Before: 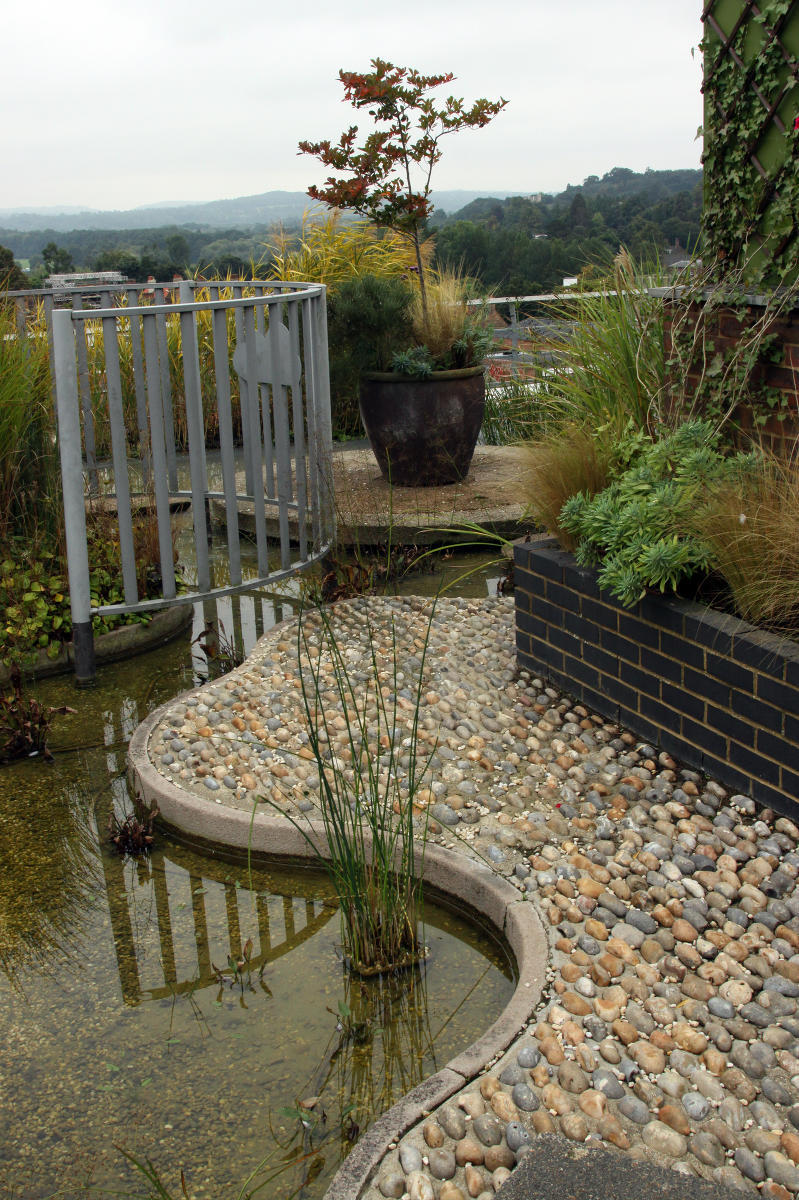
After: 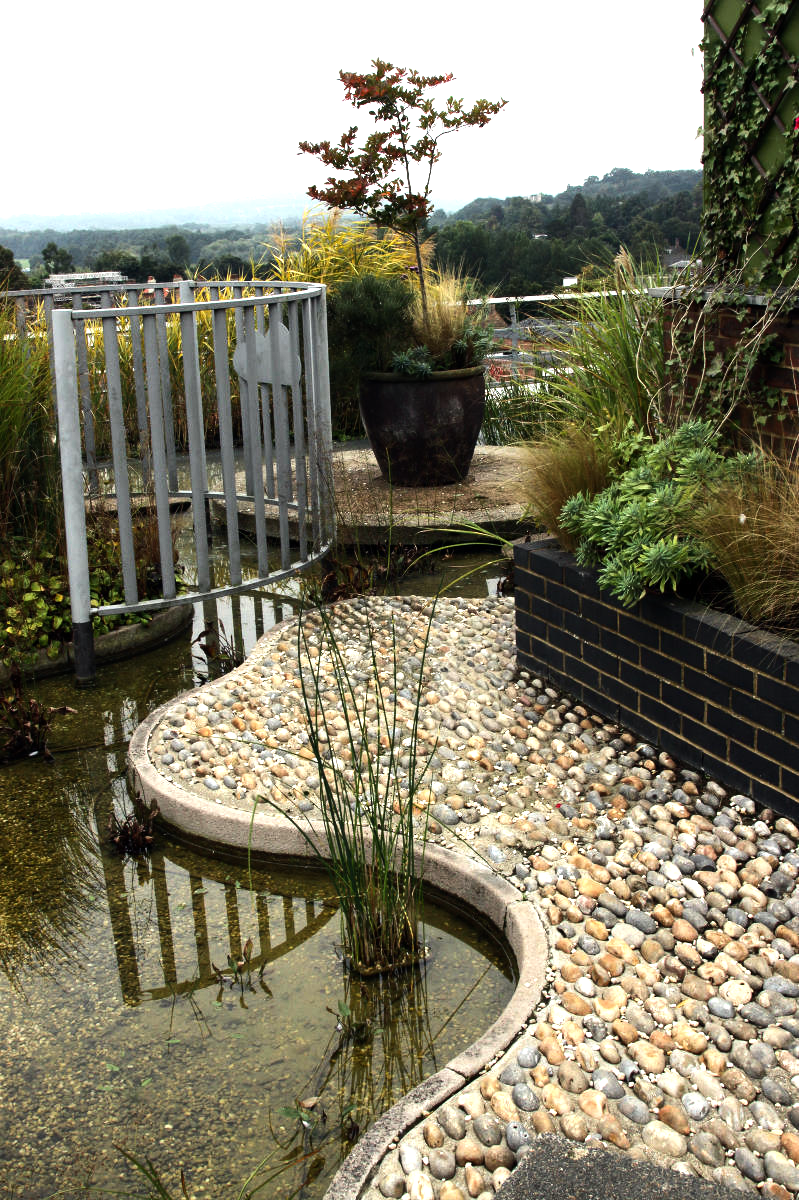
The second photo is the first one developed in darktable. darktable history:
tone equalizer: -8 EV -1.08 EV, -7 EV -1.01 EV, -6 EV -0.867 EV, -5 EV -0.578 EV, -3 EV 0.578 EV, -2 EV 0.867 EV, -1 EV 1.01 EV, +0 EV 1.08 EV, edges refinement/feathering 500, mask exposure compensation -1.57 EV, preserve details no
exposure: exposure 0.191 EV, compensate highlight preservation false
